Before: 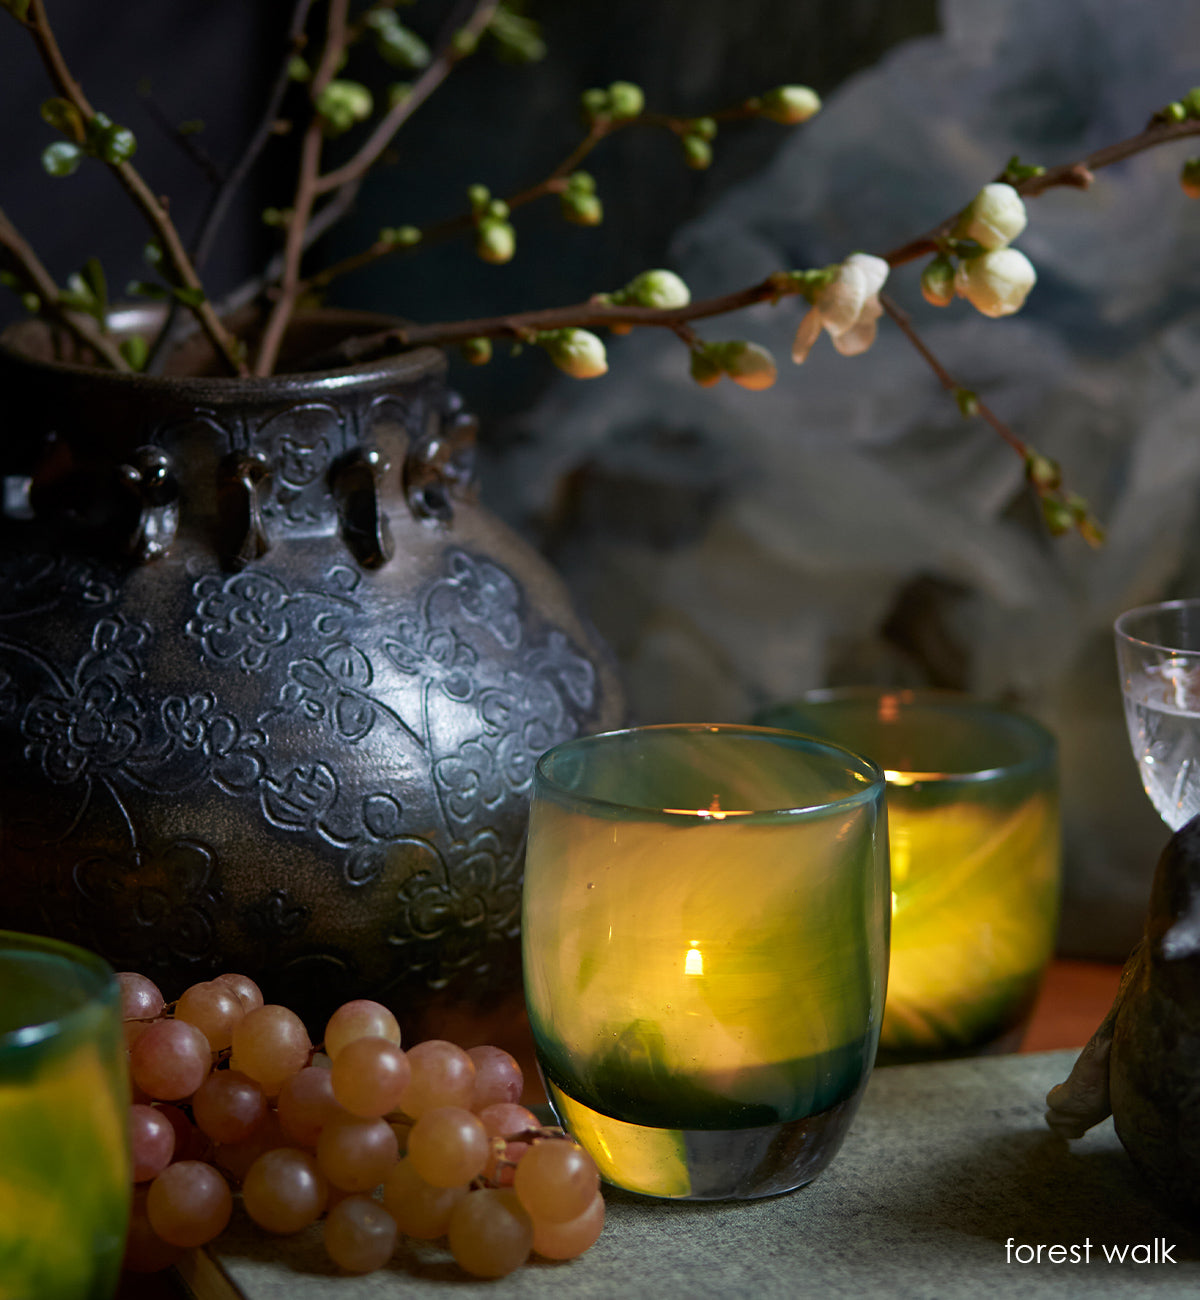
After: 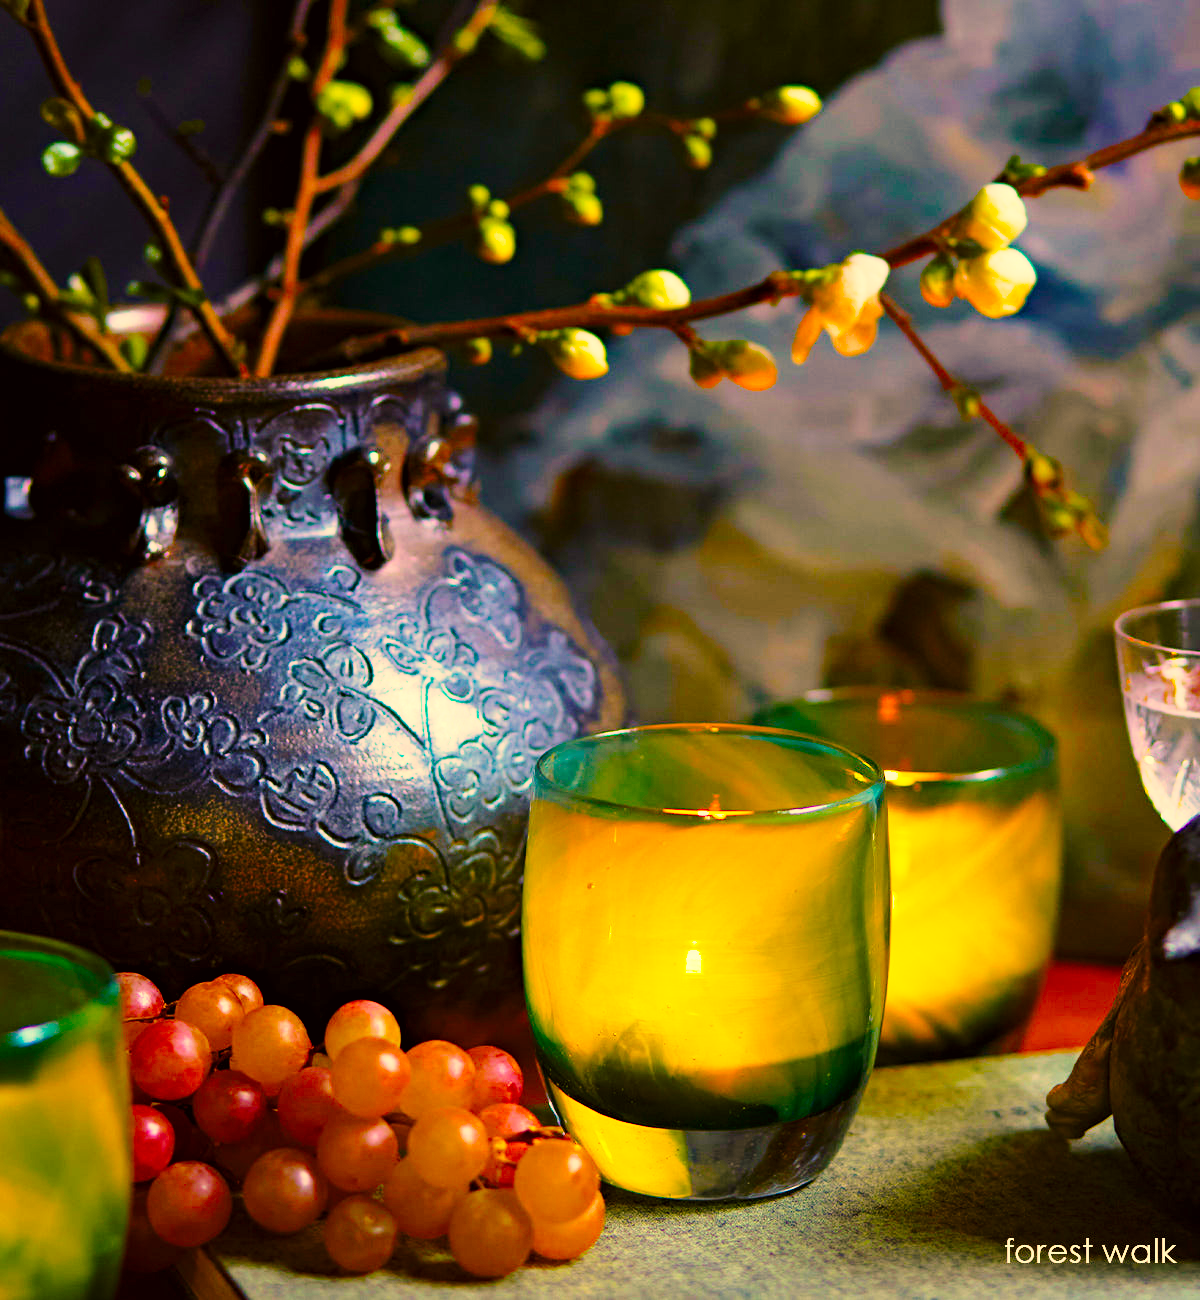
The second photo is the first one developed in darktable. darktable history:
shadows and highlights: radius 106.95, shadows 23.81, highlights -58.67, low approximation 0.01, soften with gaussian
color balance rgb: linear chroma grading › global chroma 42.233%, perceptual saturation grading › global saturation 30.85%, perceptual brilliance grading › global brilliance 10.079%, perceptual brilliance grading › shadows 15.585%, global vibrance 44.675%
color correction: highlights a* 18.29, highlights b* 35.48, shadows a* 1.03, shadows b* 6.26, saturation 1.01
haze removal: compatibility mode true, adaptive false
base curve: curves: ch0 [(0, 0) (0.028, 0.03) (0.121, 0.232) (0.46, 0.748) (0.859, 0.968) (1, 1)], preserve colors none
